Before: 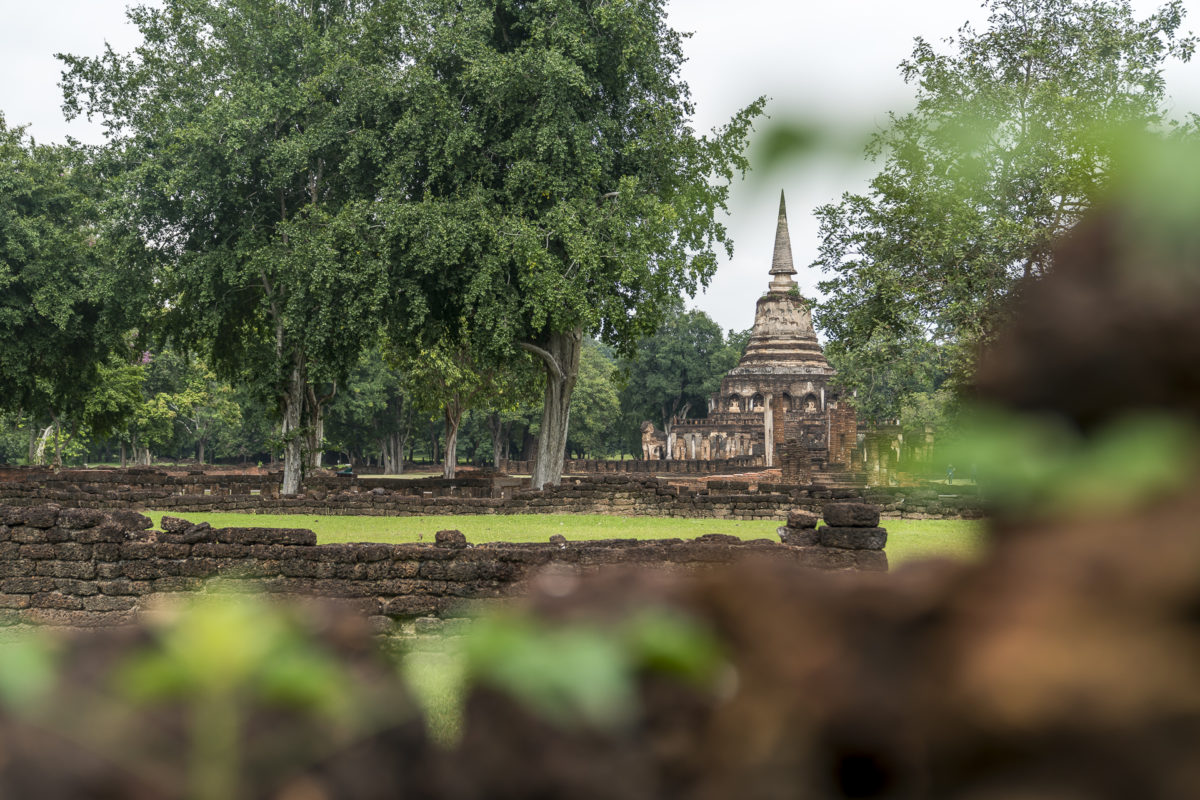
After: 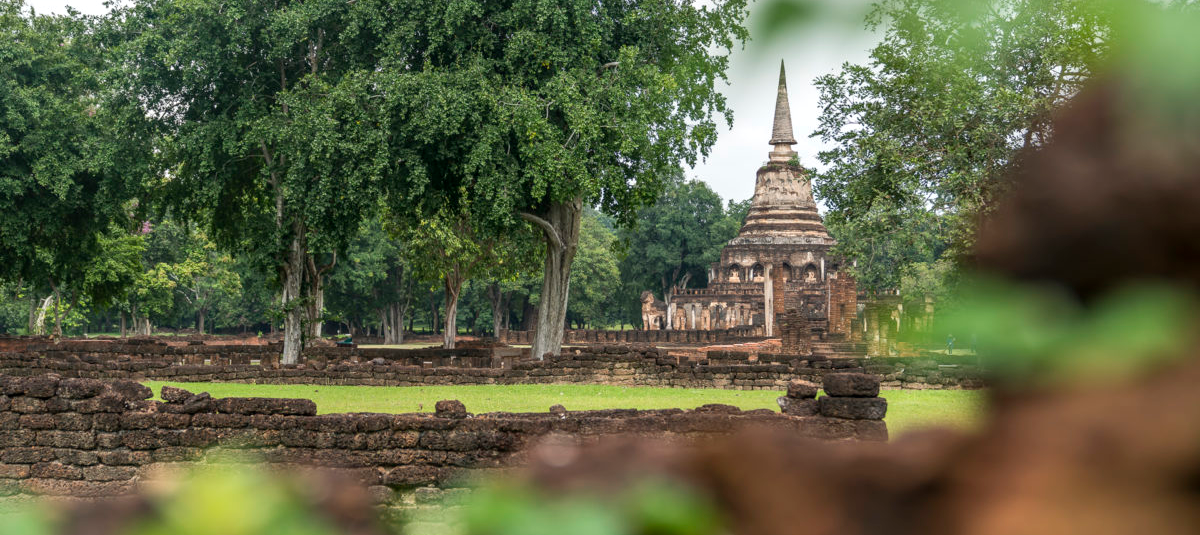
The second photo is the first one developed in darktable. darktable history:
crop: top 16.326%, bottom 16.708%
exposure: exposure 0.128 EV, compensate exposure bias true, compensate highlight preservation false
